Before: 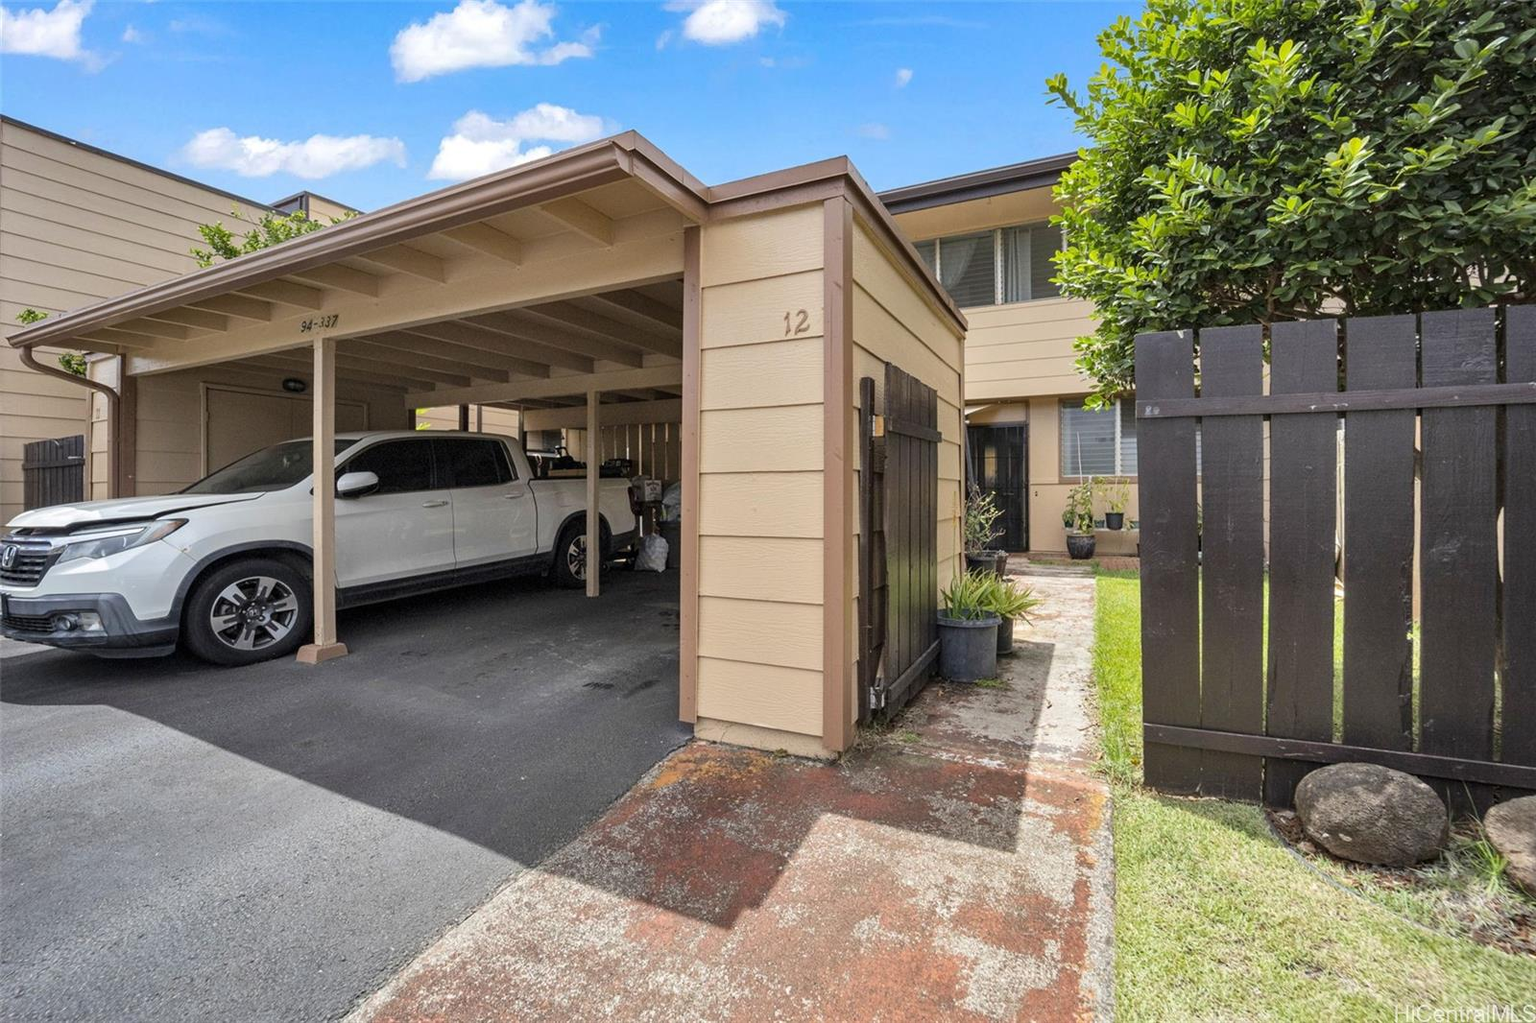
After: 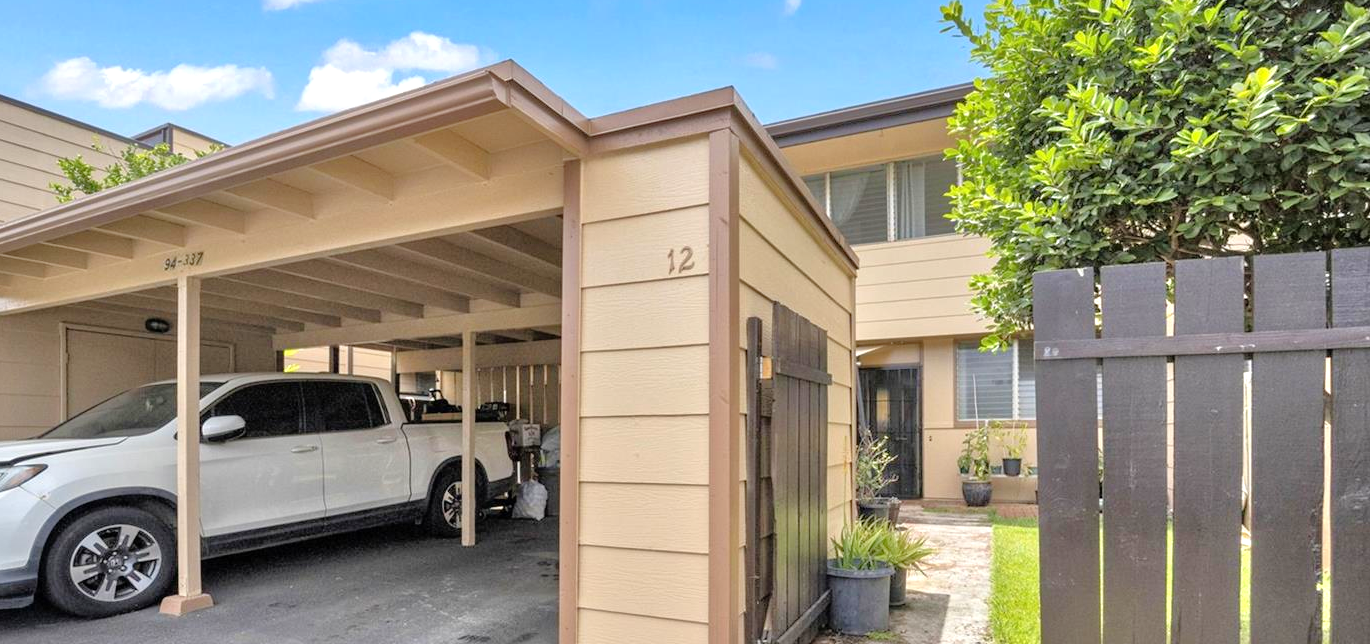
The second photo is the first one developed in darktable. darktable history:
crop and rotate: left 9.345%, top 7.22%, right 4.982%, bottom 32.331%
exposure: exposure 0.2 EV, compensate highlight preservation false
tone equalizer: -7 EV 0.15 EV, -6 EV 0.6 EV, -5 EV 1.15 EV, -4 EV 1.33 EV, -3 EV 1.15 EV, -2 EV 0.6 EV, -1 EV 0.15 EV, mask exposure compensation -0.5 EV
